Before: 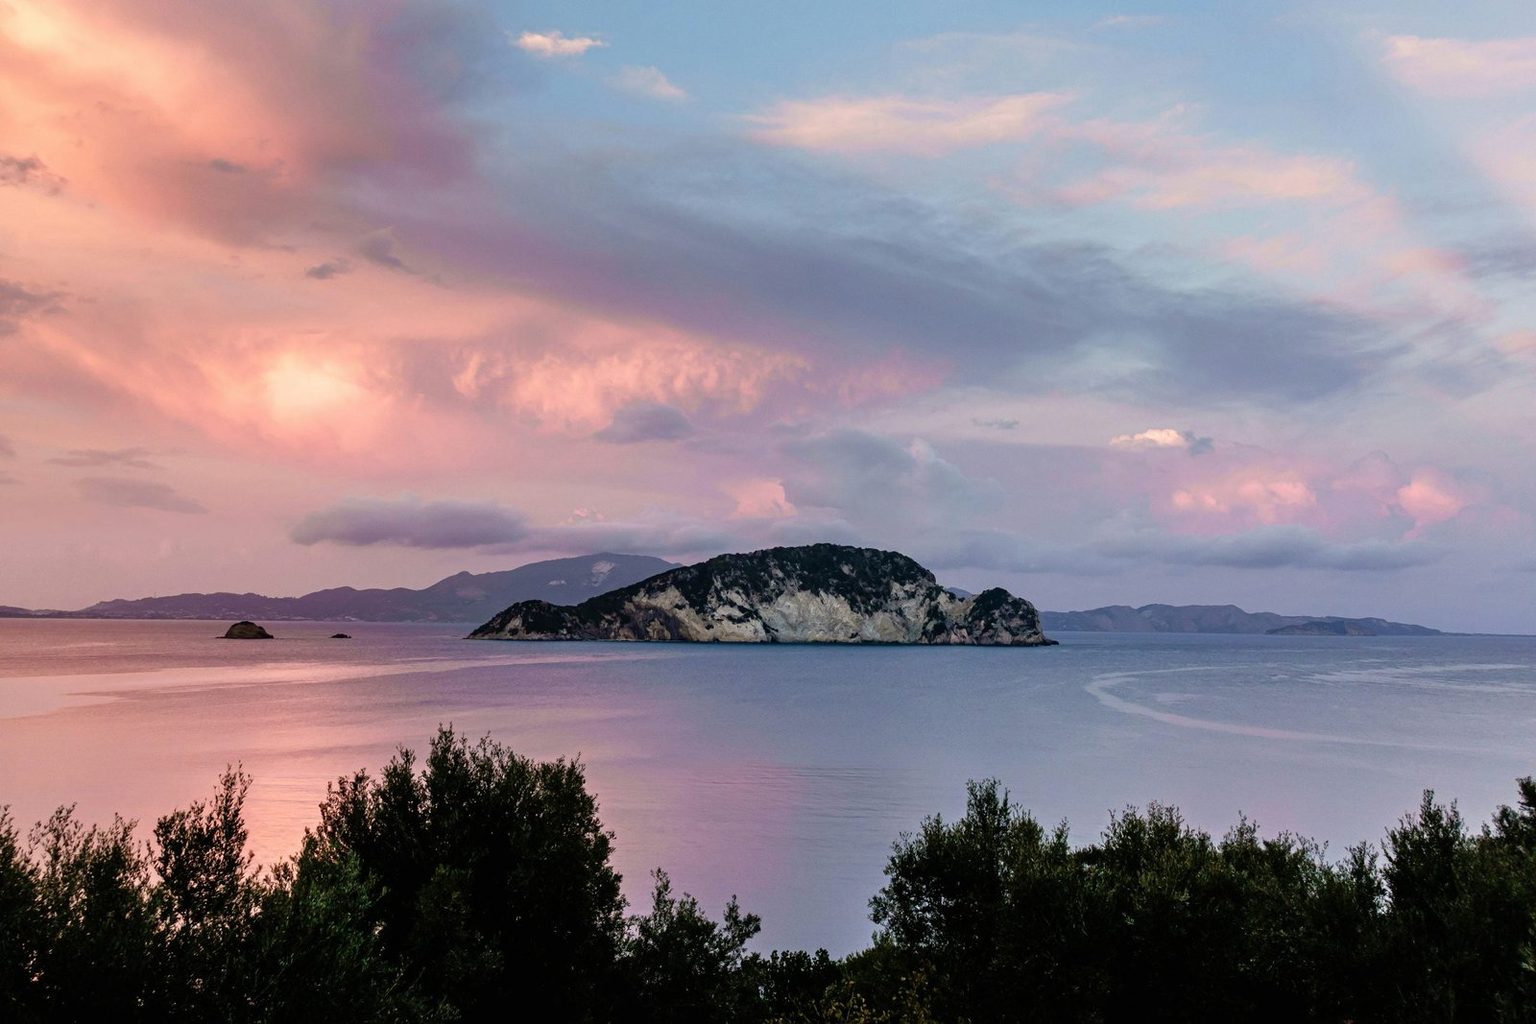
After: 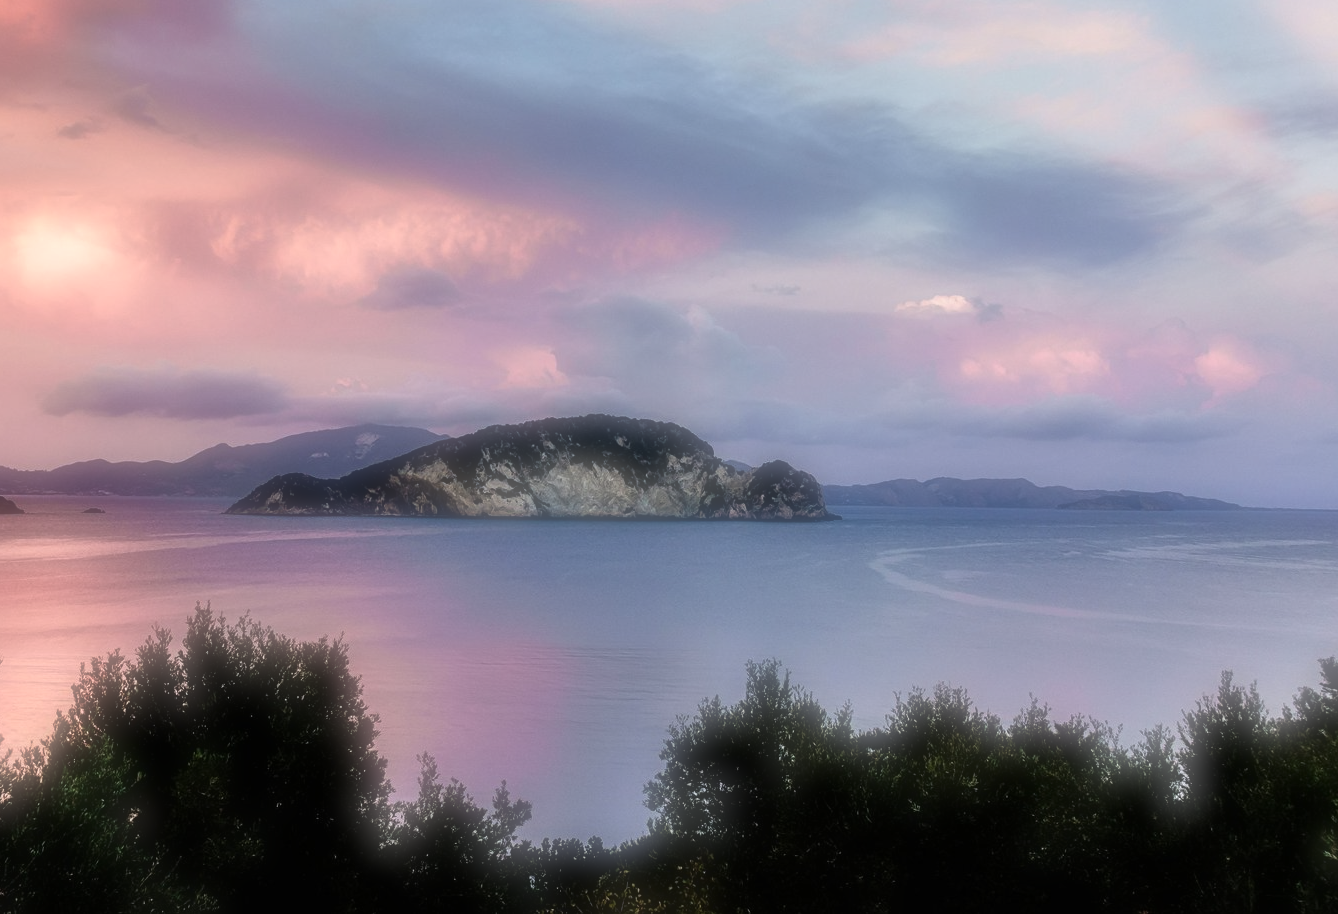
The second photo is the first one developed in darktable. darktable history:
contrast equalizer: y [[0.51, 0.537, 0.559, 0.574, 0.599, 0.618], [0.5 ×6], [0.5 ×6], [0 ×6], [0 ×6]]
crop: left 16.315%, top 14.246%
soften: on, module defaults
contrast brightness saturation: saturation 0.1
